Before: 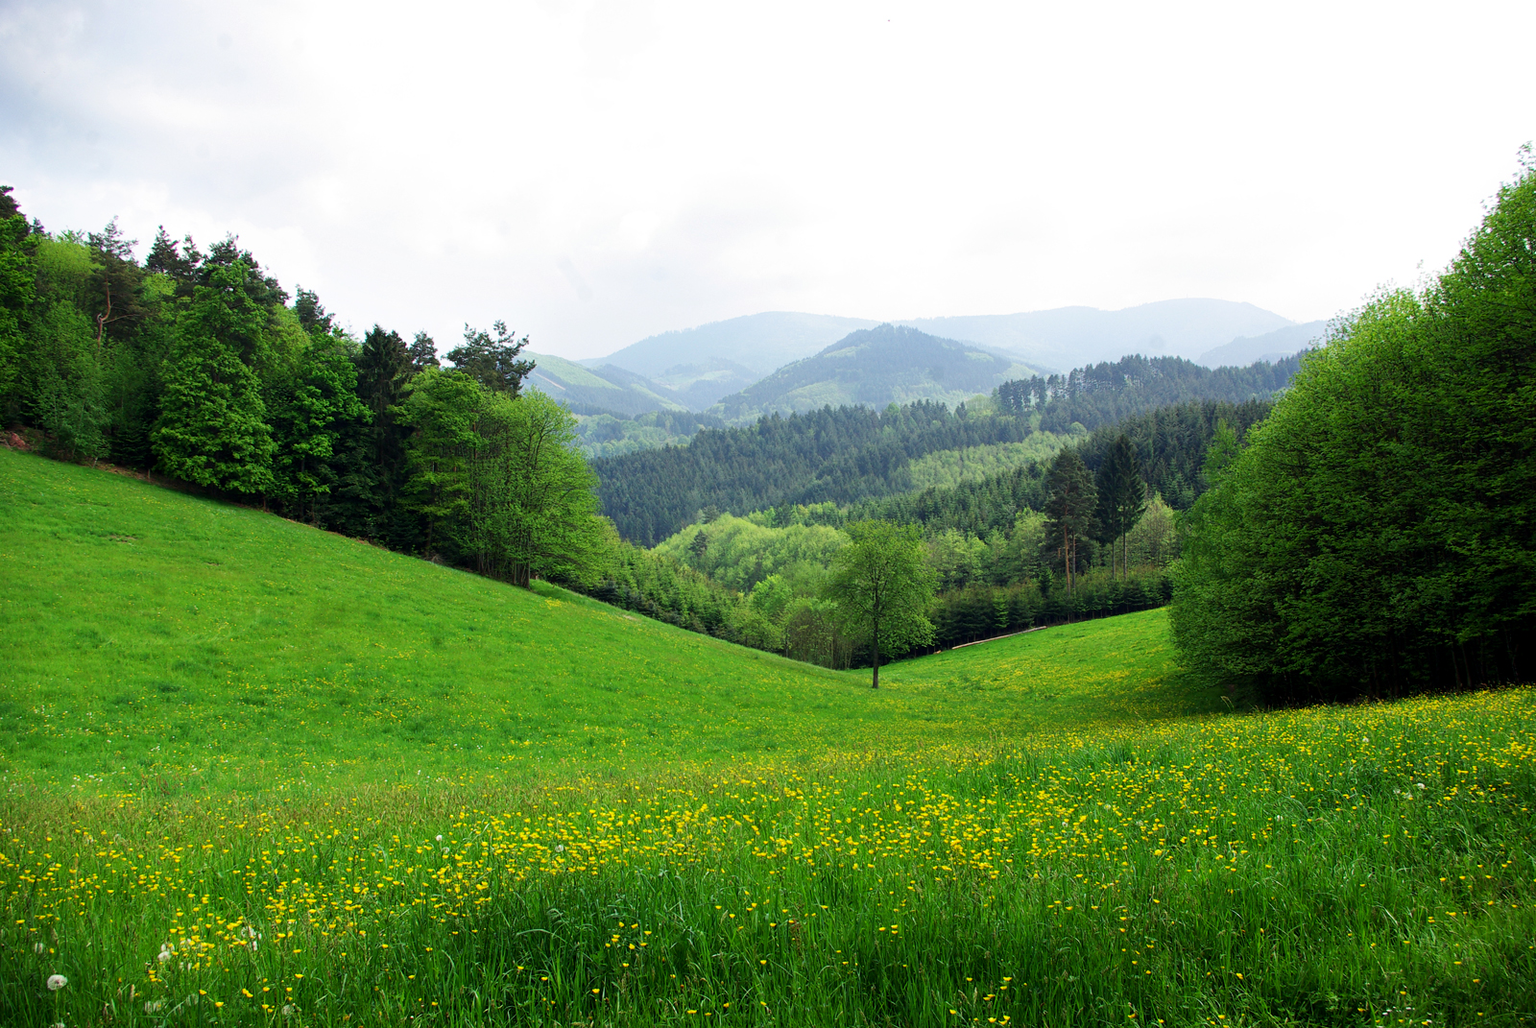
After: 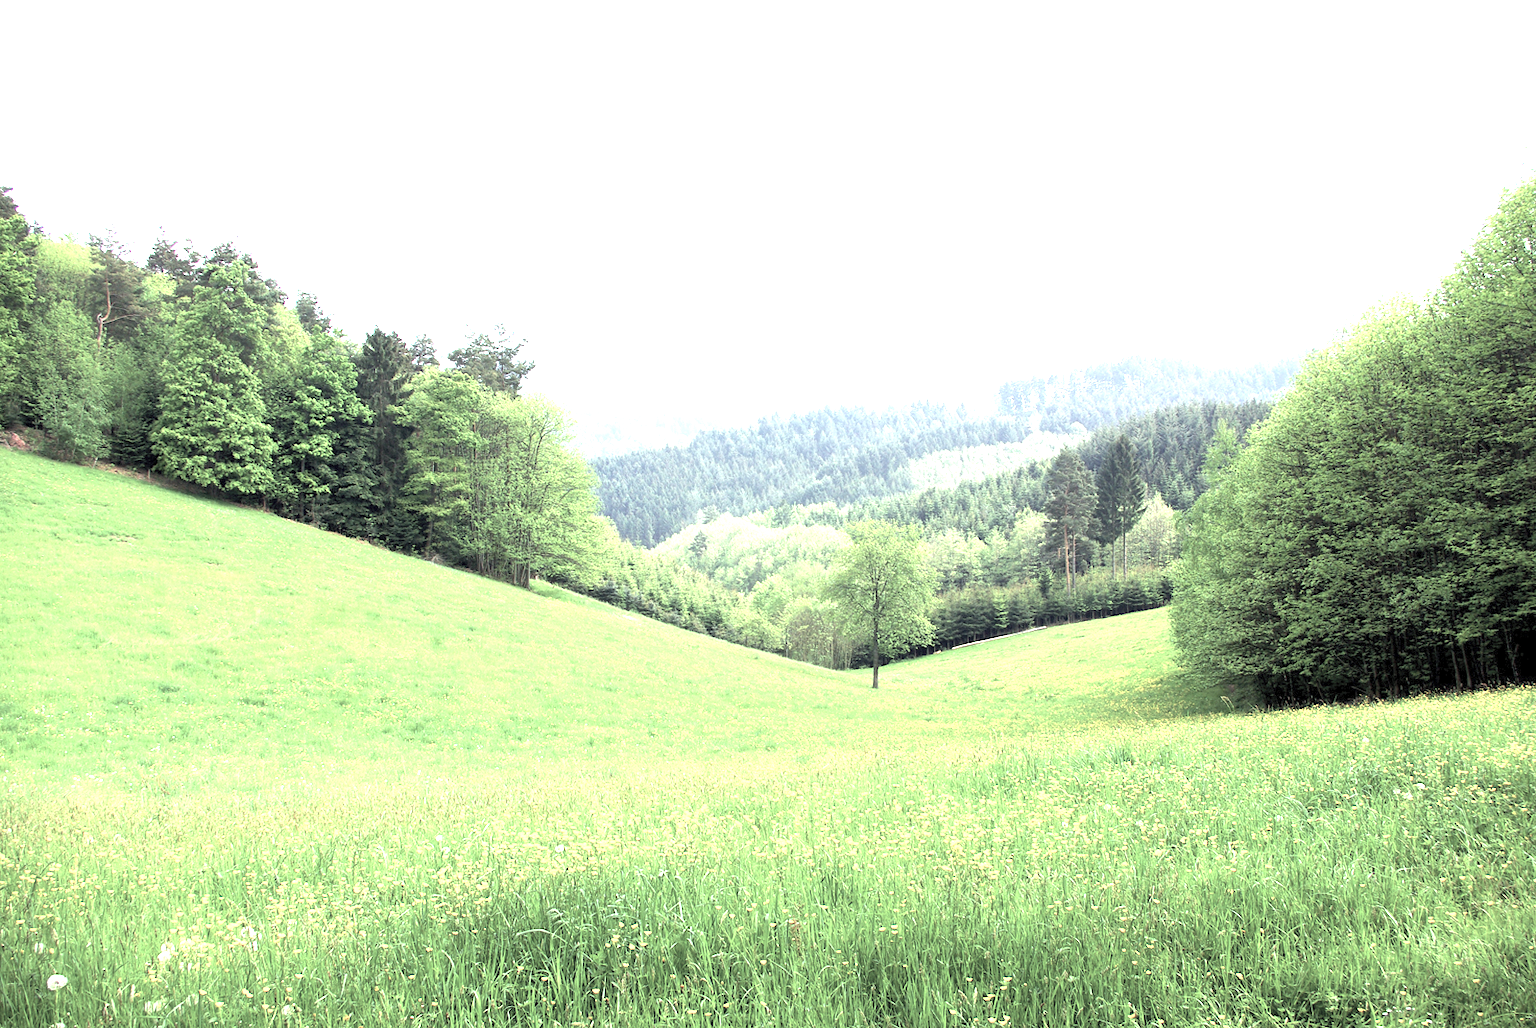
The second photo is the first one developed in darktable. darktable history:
exposure: exposure 2.25 EV, compensate highlight preservation false
contrast brightness saturation: brightness 0.18, saturation -0.5
